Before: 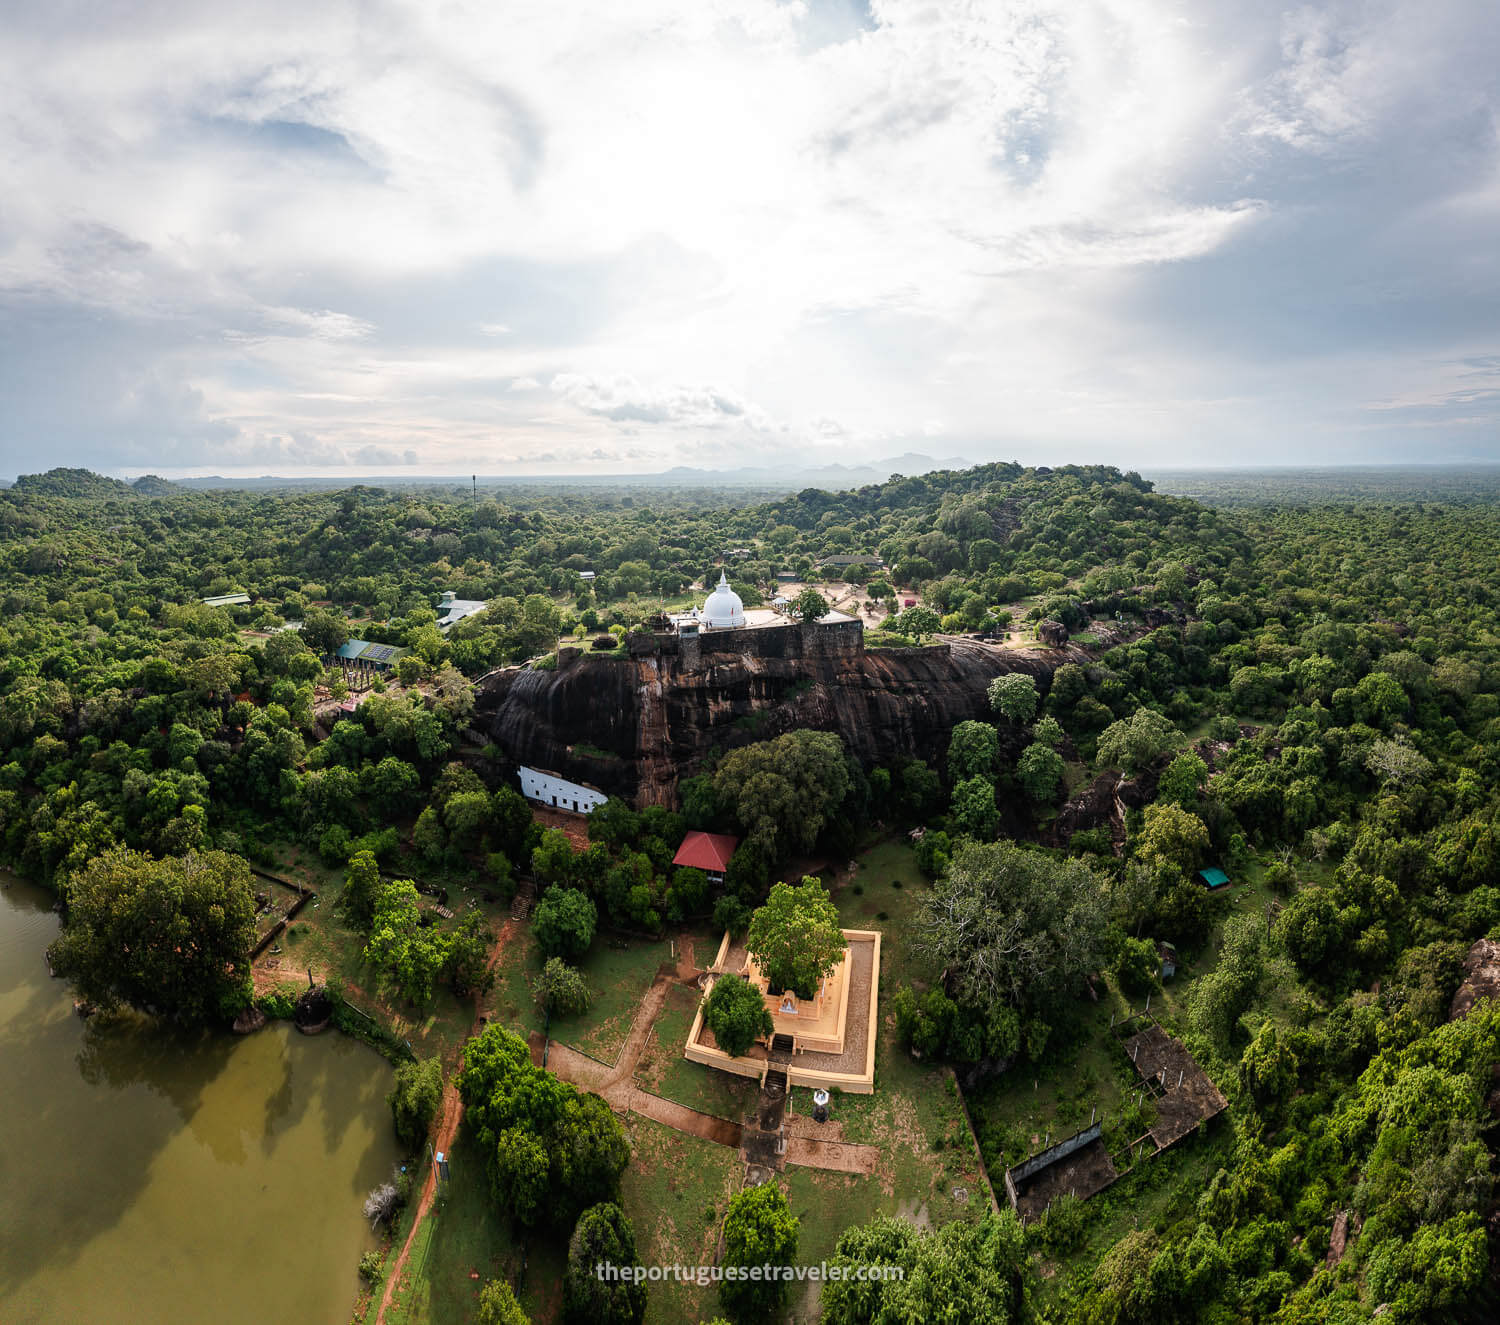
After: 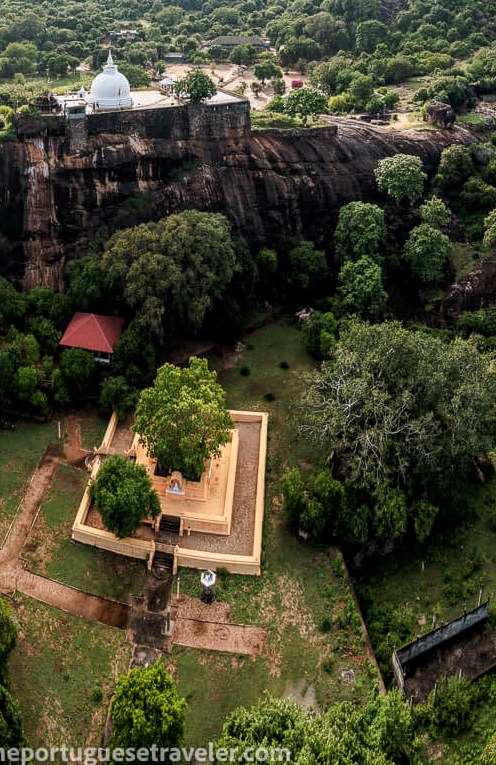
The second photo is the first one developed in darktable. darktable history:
crop: left 40.878%, top 39.176%, right 25.993%, bottom 3.081%
local contrast: on, module defaults
